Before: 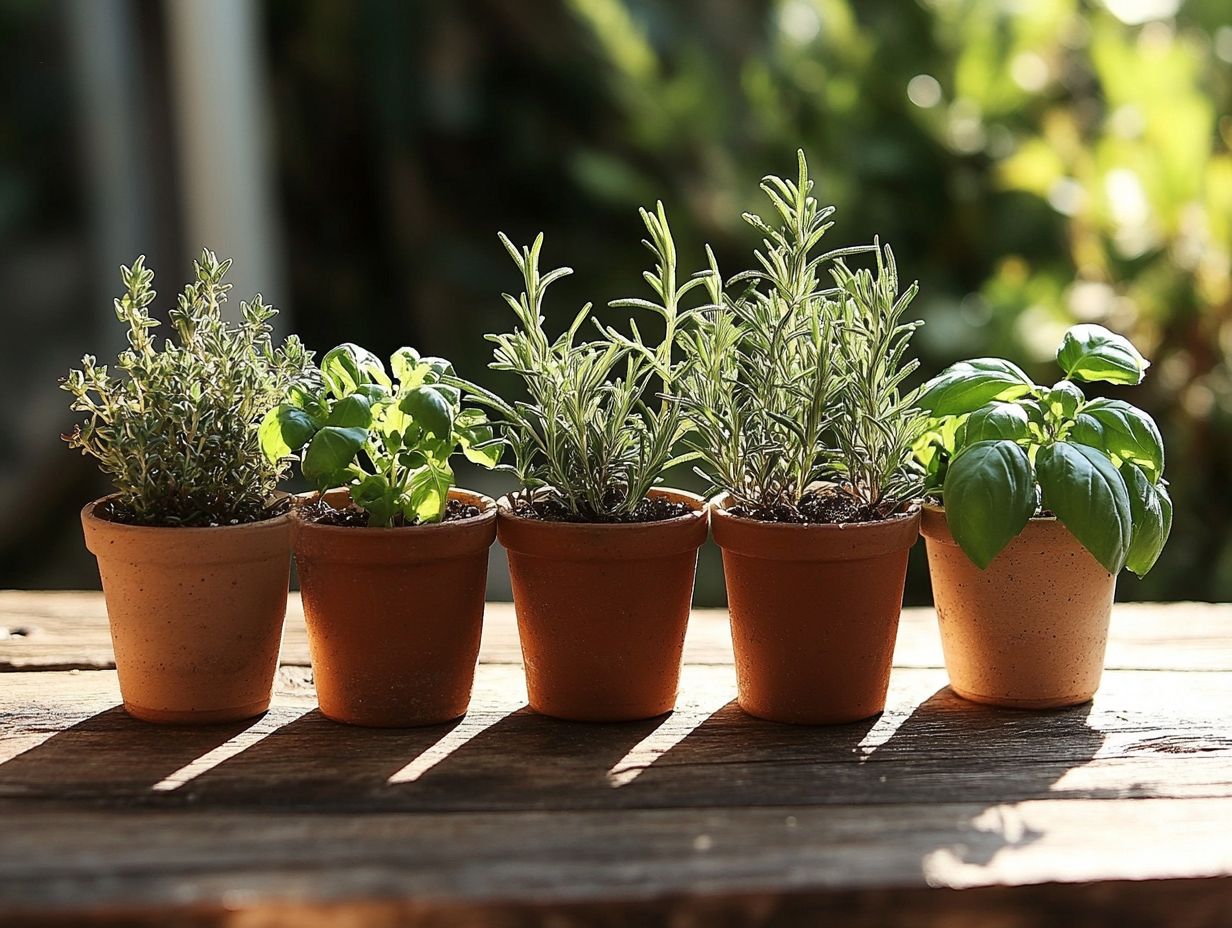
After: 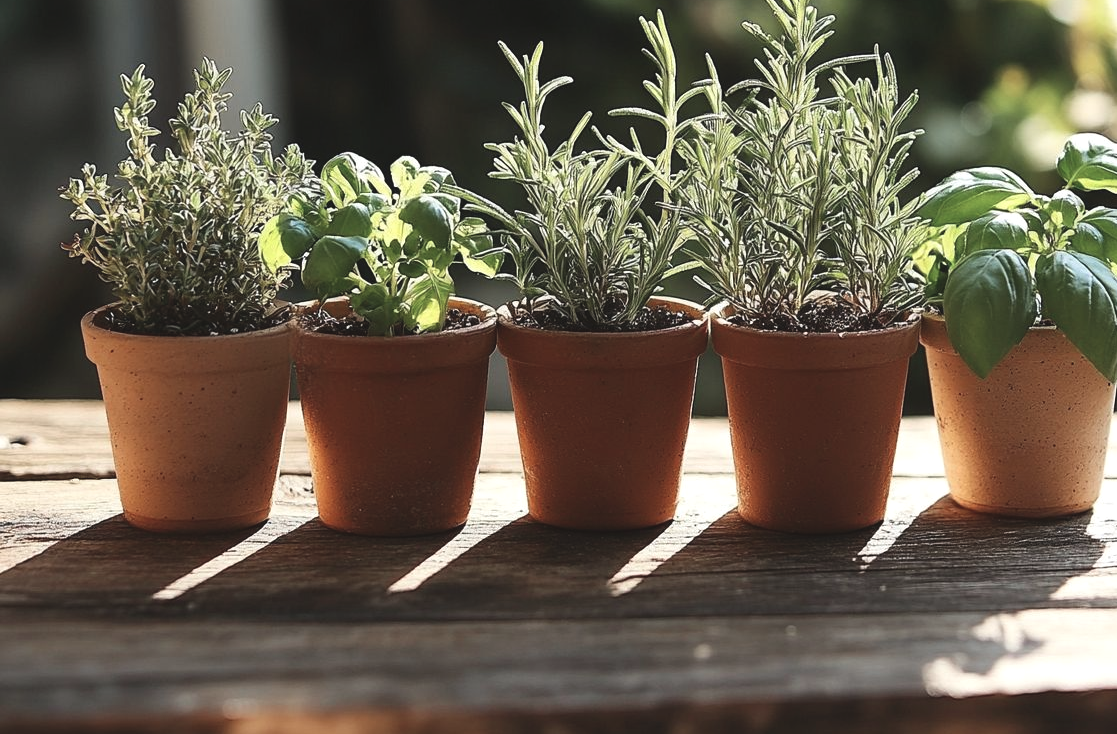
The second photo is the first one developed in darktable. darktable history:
color zones: curves: ch0 [(0, 0.5) (0.143, 0.5) (0.286, 0.5) (0.429, 0.504) (0.571, 0.5) (0.714, 0.509) (0.857, 0.5) (1, 0.5)]; ch1 [(0, 0.425) (0.143, 0.425) (0.286, 0.375) (0.429, 0.405) (0.571, 0.5) (0.714, 0.47) (0.857, 0.425) (1, 0.435)]; ch2 [(0, 0.5) (0.143, 0.5) (0.286, 0.5) (0.429, 0.517) (0.571, 0.5) (0.714, 0.51) (0.857, 0.5) (1, 0.5)]
crop: top 20.599%, right 9.323%, bottom 0.297%
exposure: black level correction -0.008, exposure 0.072 EV, compensate exposure bias true, compensate highlight preservation false
